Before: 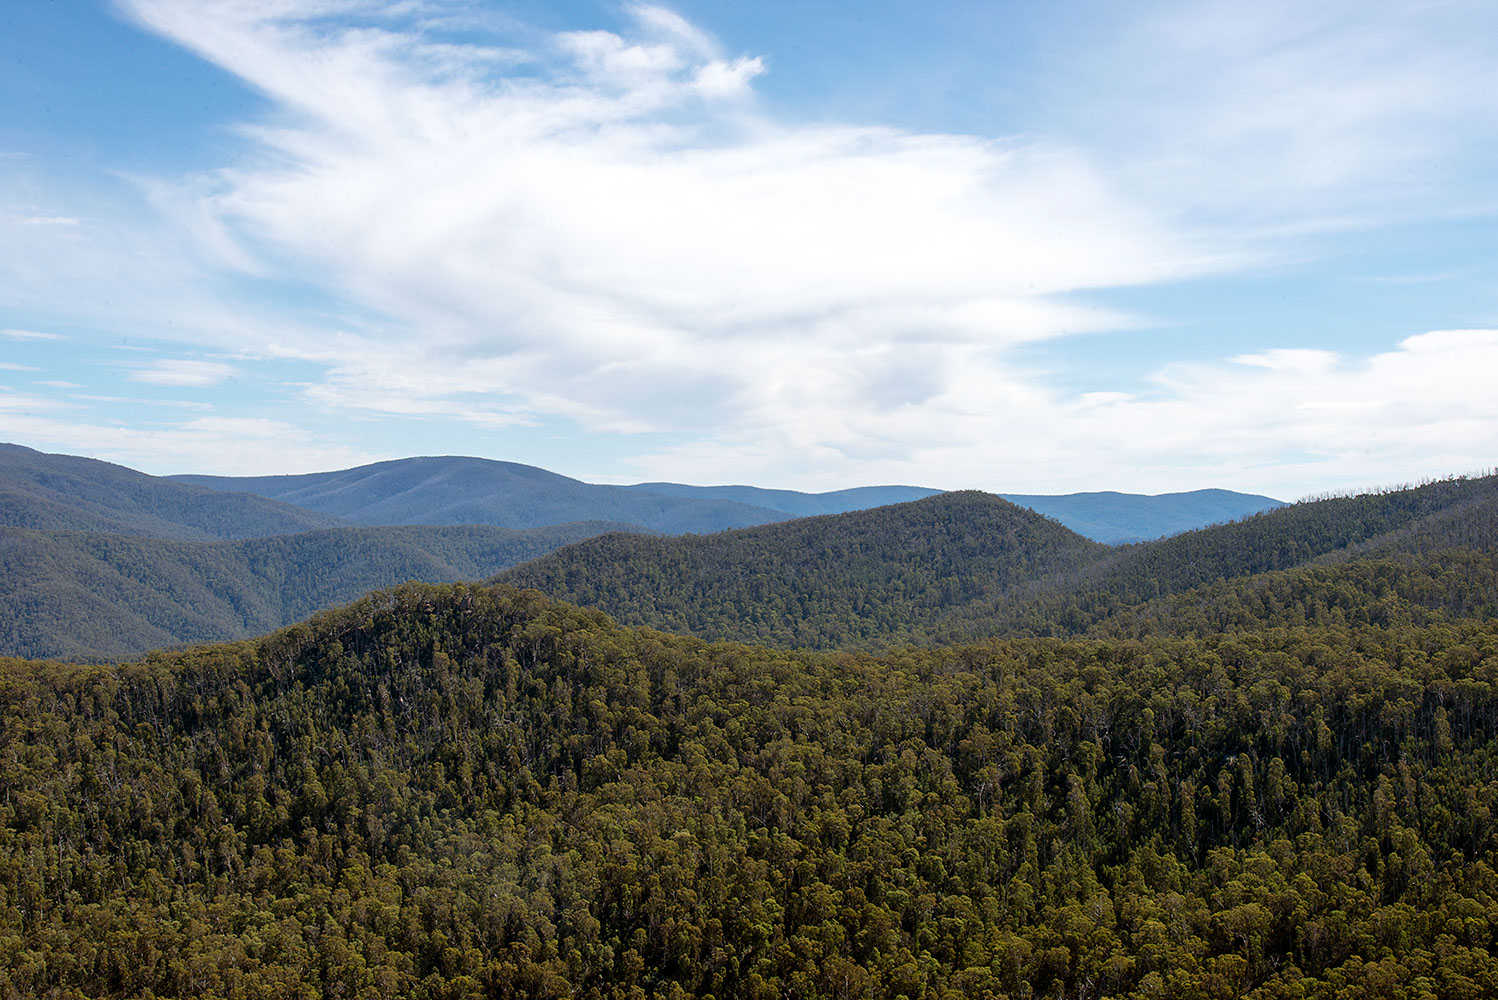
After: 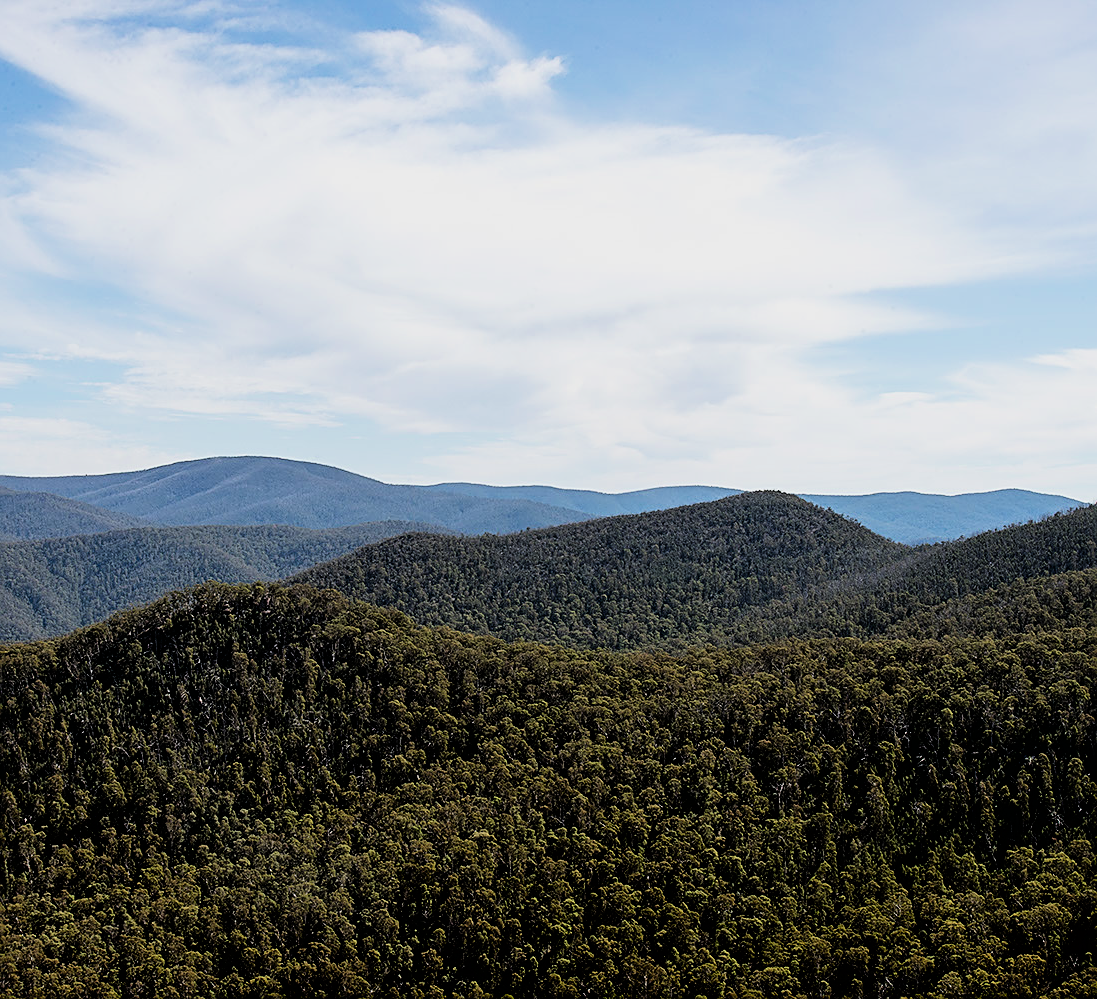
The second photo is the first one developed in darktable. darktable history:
sharpen: on, module defaults
crop: left 13.425%, right 13.305%
filmic rgb: black relative exposure -5.1 EV, white relative exposure 3.98 EV, threshold 3.06 EV, hardness 2.88, contrast 1.509, enable highlight reconstruction true
